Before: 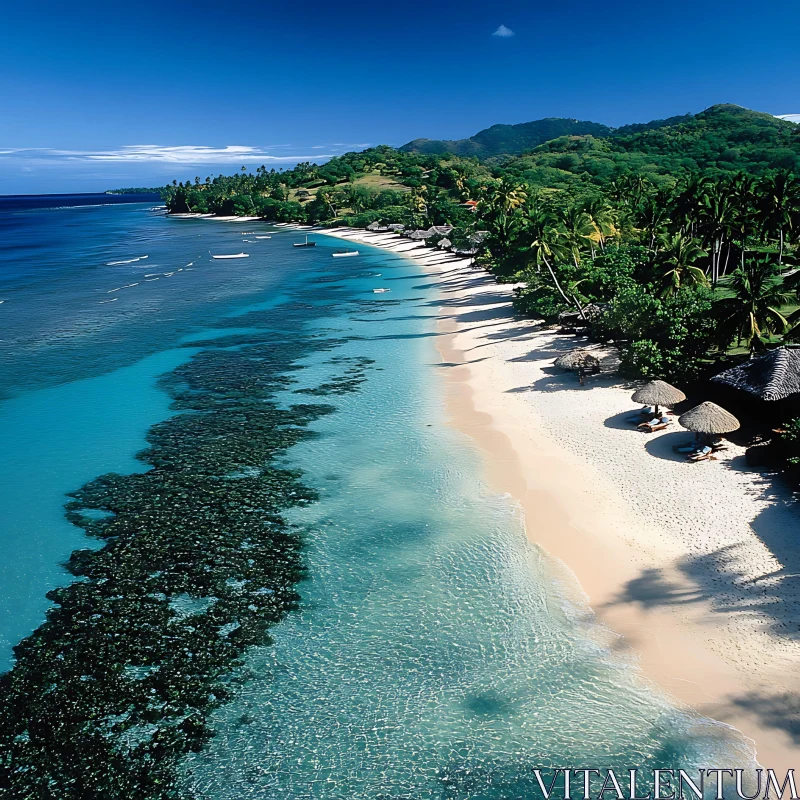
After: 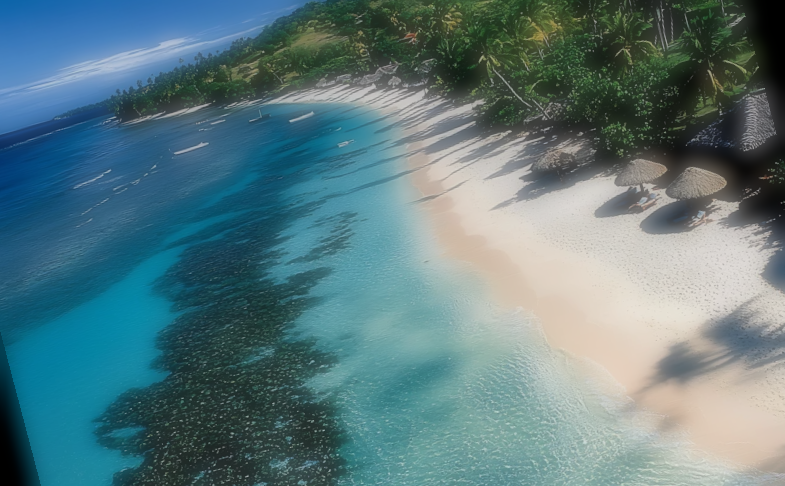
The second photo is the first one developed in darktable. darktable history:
graduated density: rotation 5.63°, offset 76.9
soften: on, module defaults
rotate and perspective: rotation -14.8°, crop left 0.1, crop right 0.903, crop top 0.25, crop bottom 0.748
